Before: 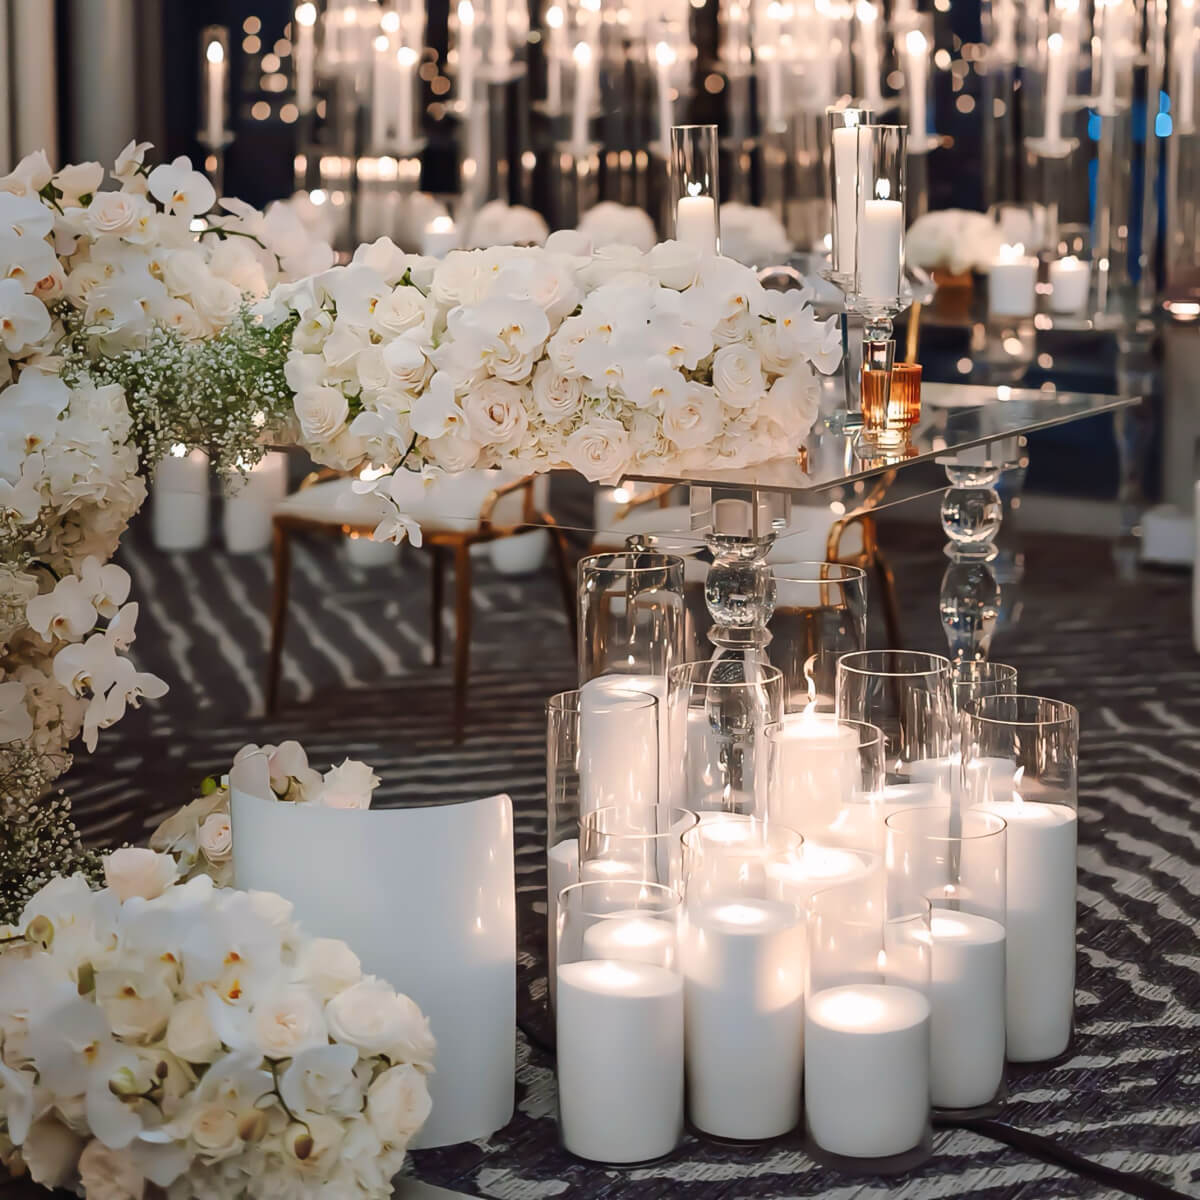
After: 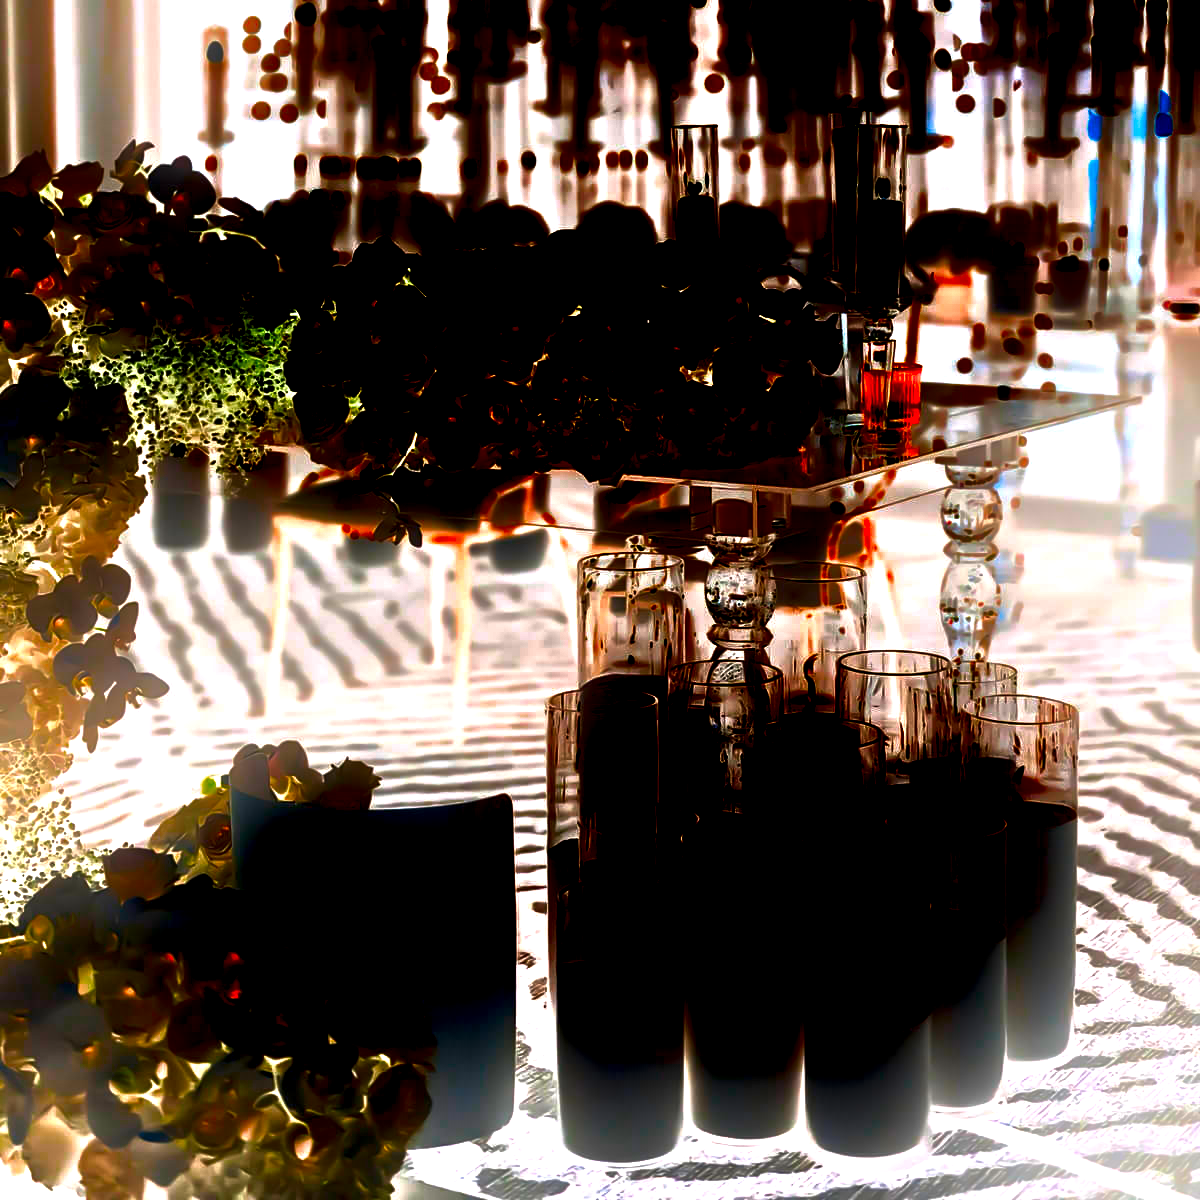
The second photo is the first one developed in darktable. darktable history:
local contrast: on, module defaults
exposure: black level correction 0, exposure 4 EV, compensate exposure bias true, compensate highlight preservation false
tone equalizer: -8 EV -0.417 EV, -7 EV -0.389 EV, -6 EV -0.333 EV, -5 EV -0.222 EV, -3 EV 0.222 EV, -2 EV 0.333 EV, -1 EV 0.389 EV, +0 EV 0.417 EV, edges refinement/feathering 500, mask exposure compensation -1.57 EV, preserve details no
bloom: on, module defaults
